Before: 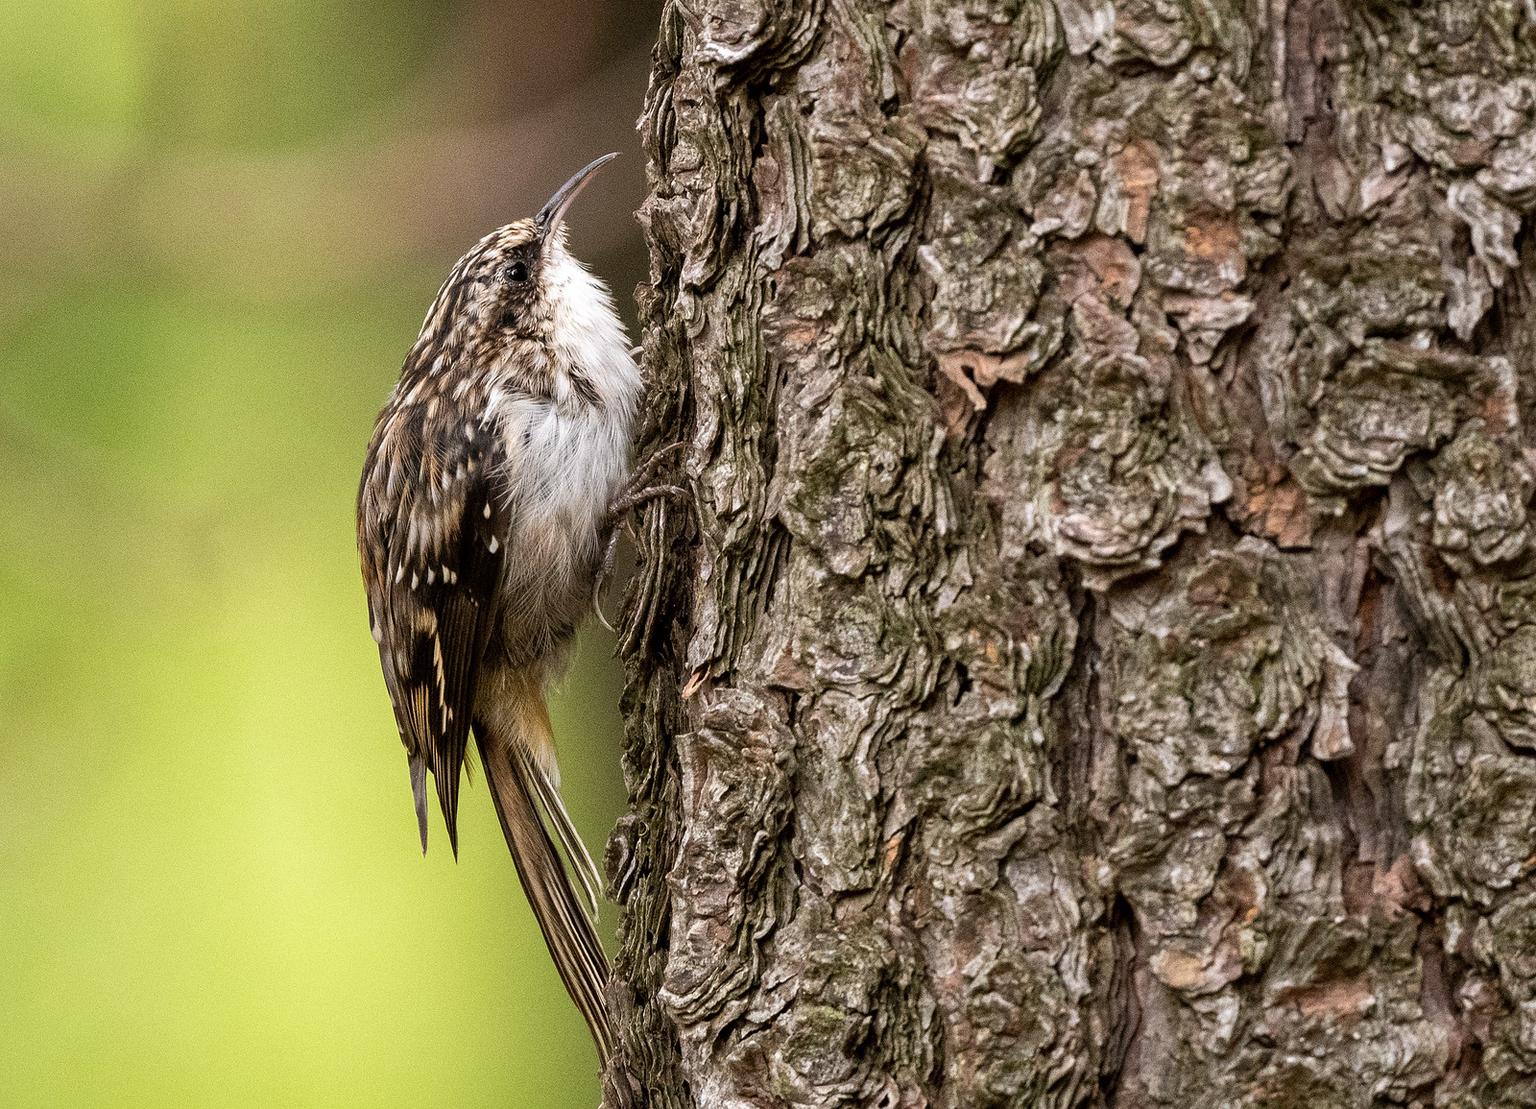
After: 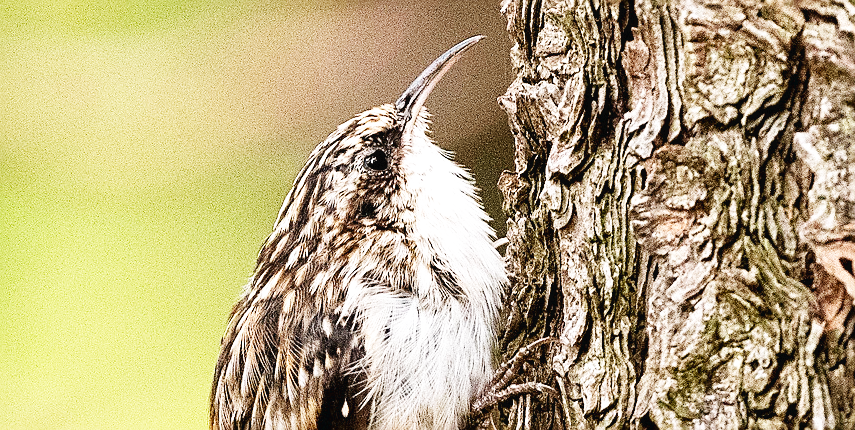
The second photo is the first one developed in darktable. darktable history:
base curve: curves: ch0 [(0, 0.003) (0.001, 0.002) (0.006, 0.004) (0.02, 0.022) (0.048, 0.086) (0.094, 0.234) (0.162, 0.431) (0.258, 0.629) (0.385, 0.8) (0.548, 0.918) (0.751, 0.988) (1, 1)], preserve colors none
crop: left 10.145%, top 10.665%, right 36.36%, bottom 52.061%
sharpen: amount 0.546
